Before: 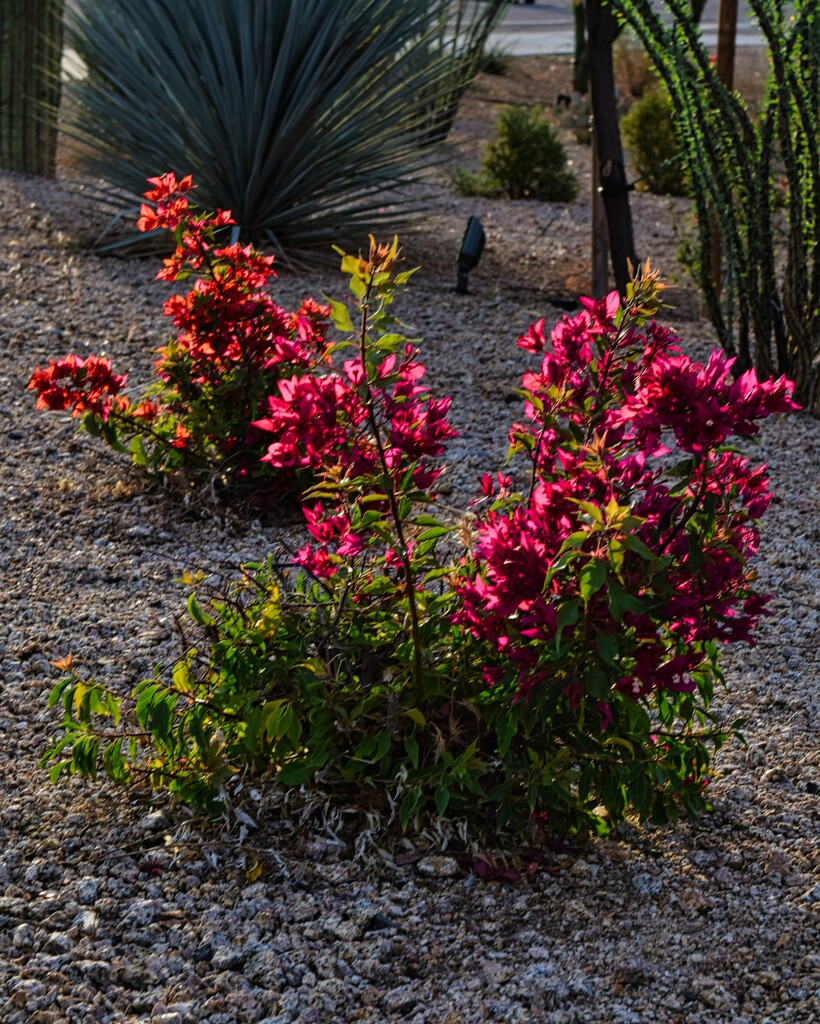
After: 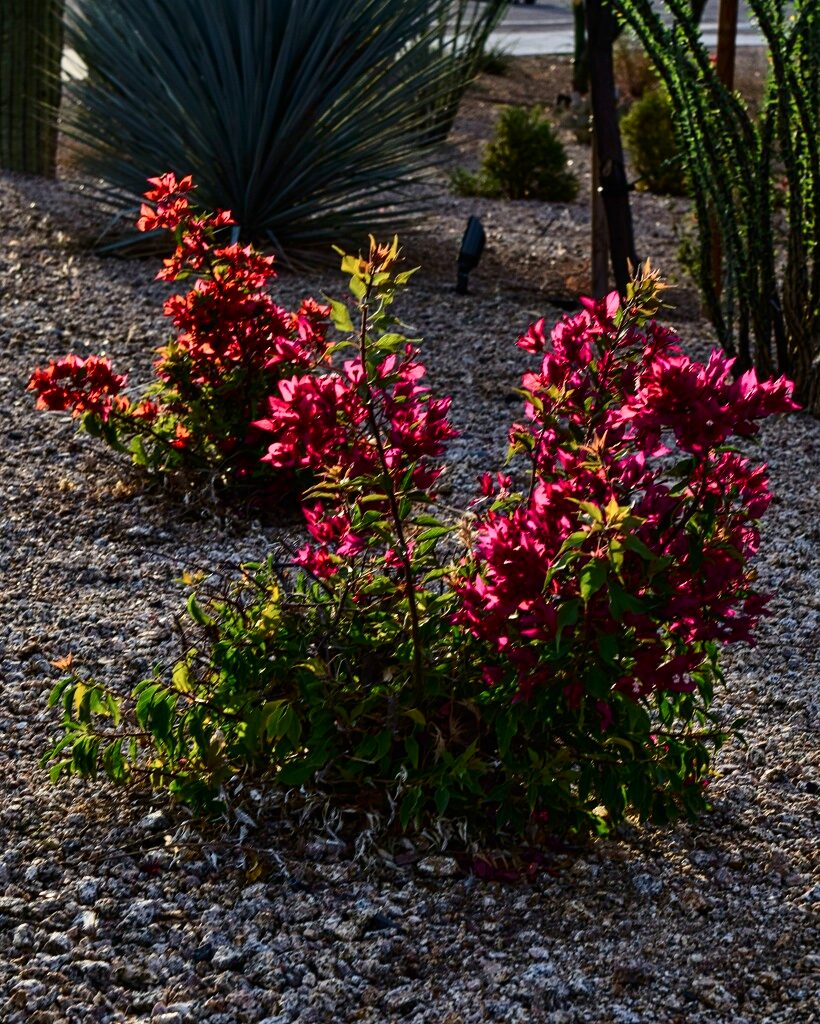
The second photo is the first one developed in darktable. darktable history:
contrast brightness saturation: contrast 0.274
